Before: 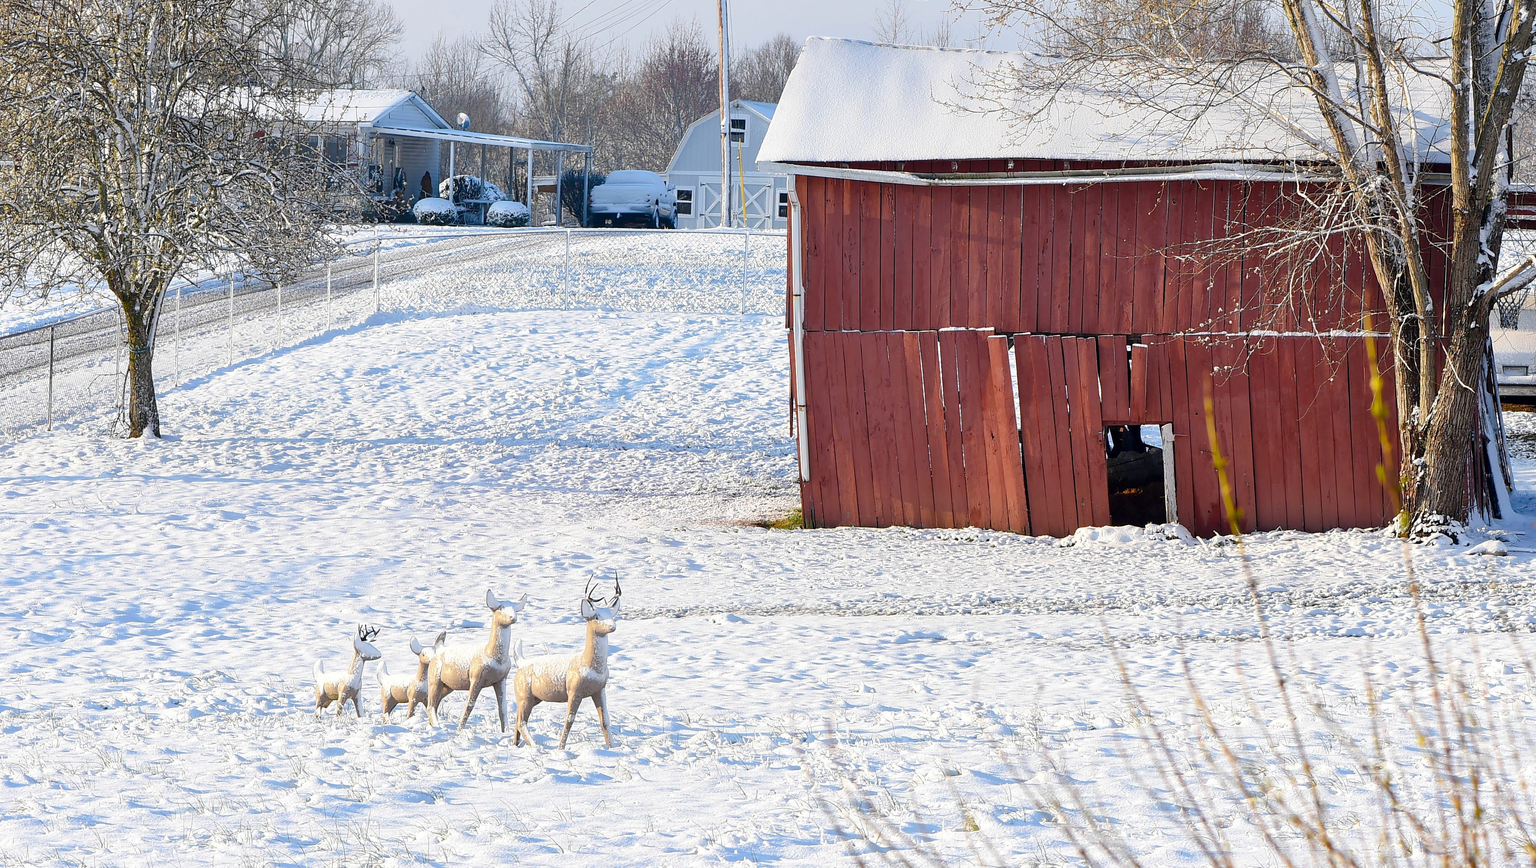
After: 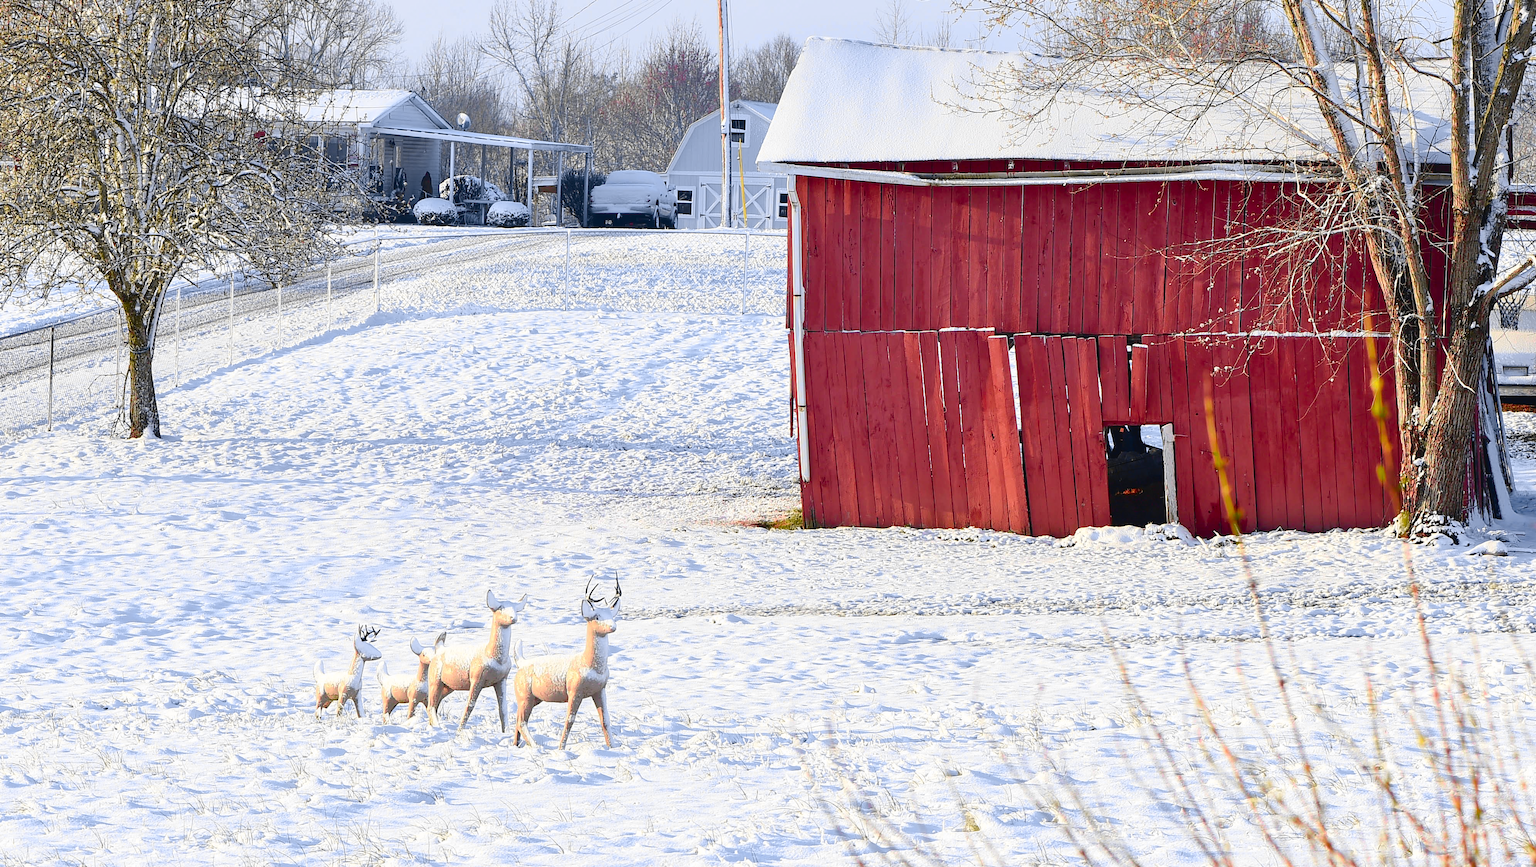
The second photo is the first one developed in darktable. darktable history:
tone curve: curves: ch0 [(0, 0.036) (0.119, 0.115) (0.466, 0.498) (0.715, 0.767) (0.817, 0.865) (1, 0.998)]; ch1 [(0, 0) (0.377, 0.424) (0.442, 0.491) (0.487, 0.498) (0.514, 0.512) (0.536, 0.577) (0.66, 0.724) (1, 1)]; ch2 [(0, 0) (0.38, 0.405) (0.463, 0.443) (0.492, 0.486) (0.526, 0.541) (0.578, 0.598) (1, 1)], color space Lab, independent channels, preserve colors none
